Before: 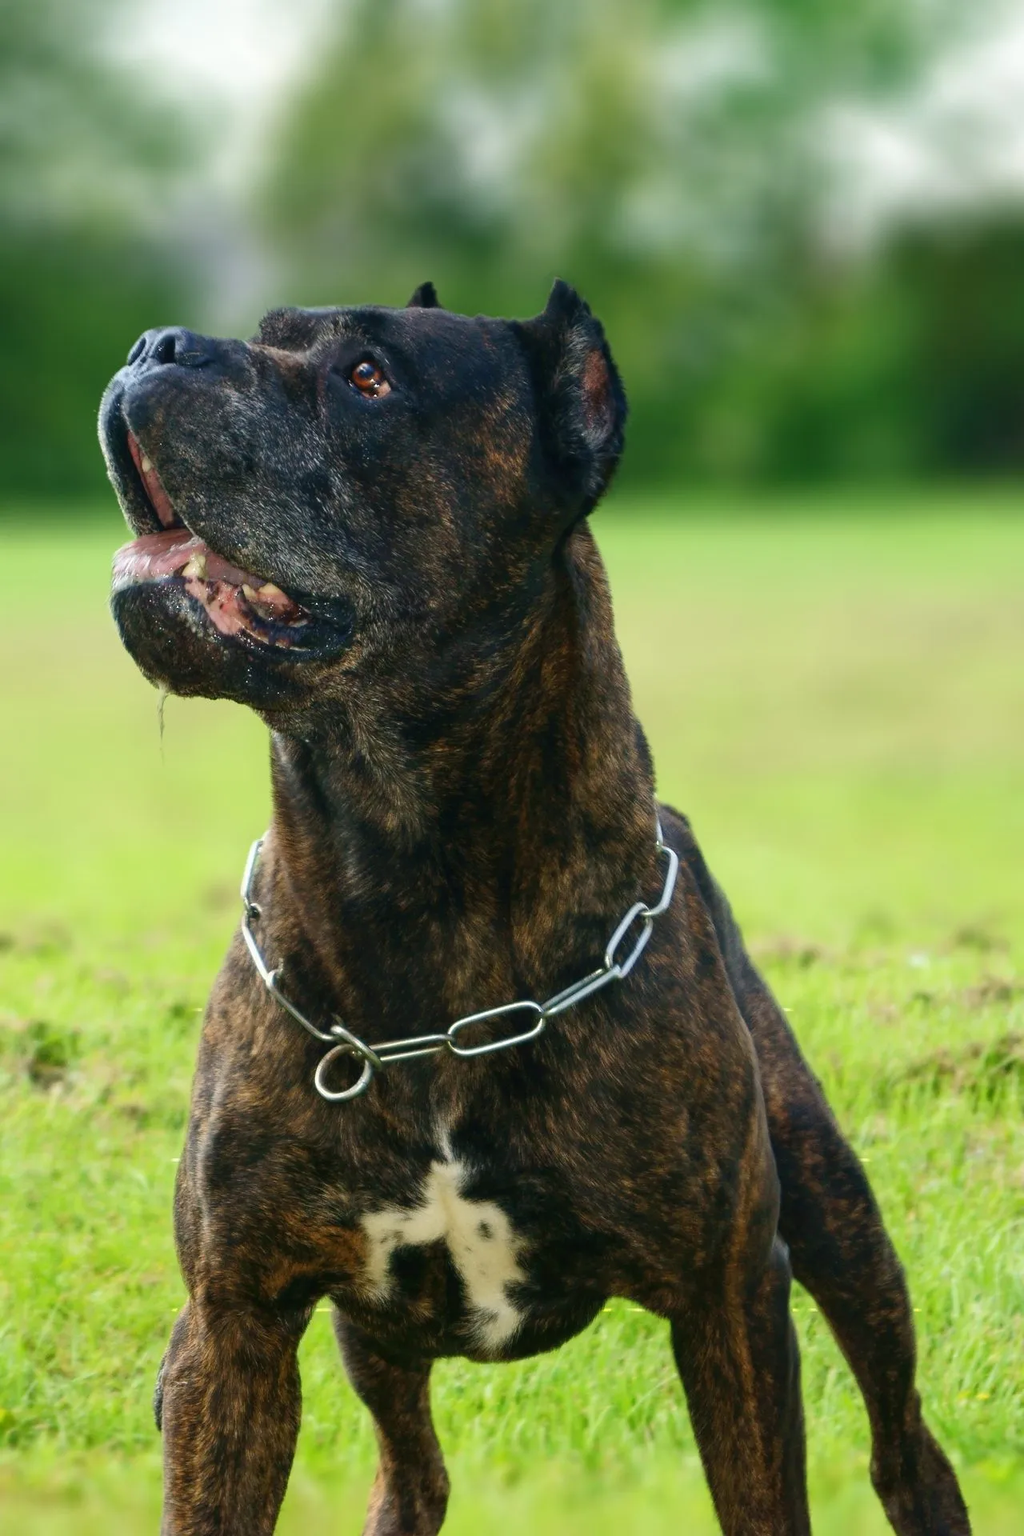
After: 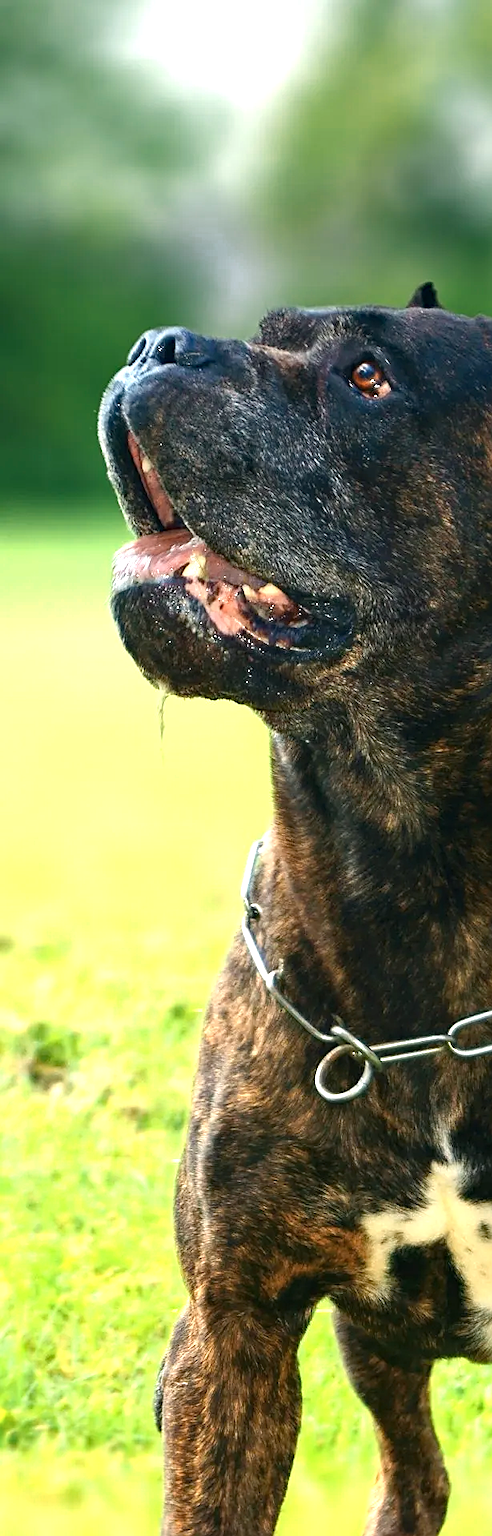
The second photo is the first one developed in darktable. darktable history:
crop and rotate: left 0.005%, top 0%, right 51.887%
exposure: exposure 0.562 EV, compensate exposure bias true, compensate highlight preservation false
color zones: curves: ch0 [(0.018, 0.548) (0.197, 0.654) (0.425, 0.447) (0.605, 0.658) (0.732, 0.579)]; ch1 [(0.105, 0.531) (0.224, 0.531) (0.386, 0.39) (0.618, 0.456) (0.732, 0.456) (0.956, 0.421)]; ch2 [(0.039, 0.583) (0.215, 0.465) (0.399, 0.544) (0.465, 0.548) (0.614, 0.447) (0.724, 0.43) (0.882, 0.623) (0.956, 0.632)]
tone equalizer: edges refinement/feathering 500, mask exposure compensation -1.57 EV, preserve details no
sharpen: on, module defaults
haze removal: compatibility mode true, adaptive false
contrast brightness saturation: saturation 0.102
